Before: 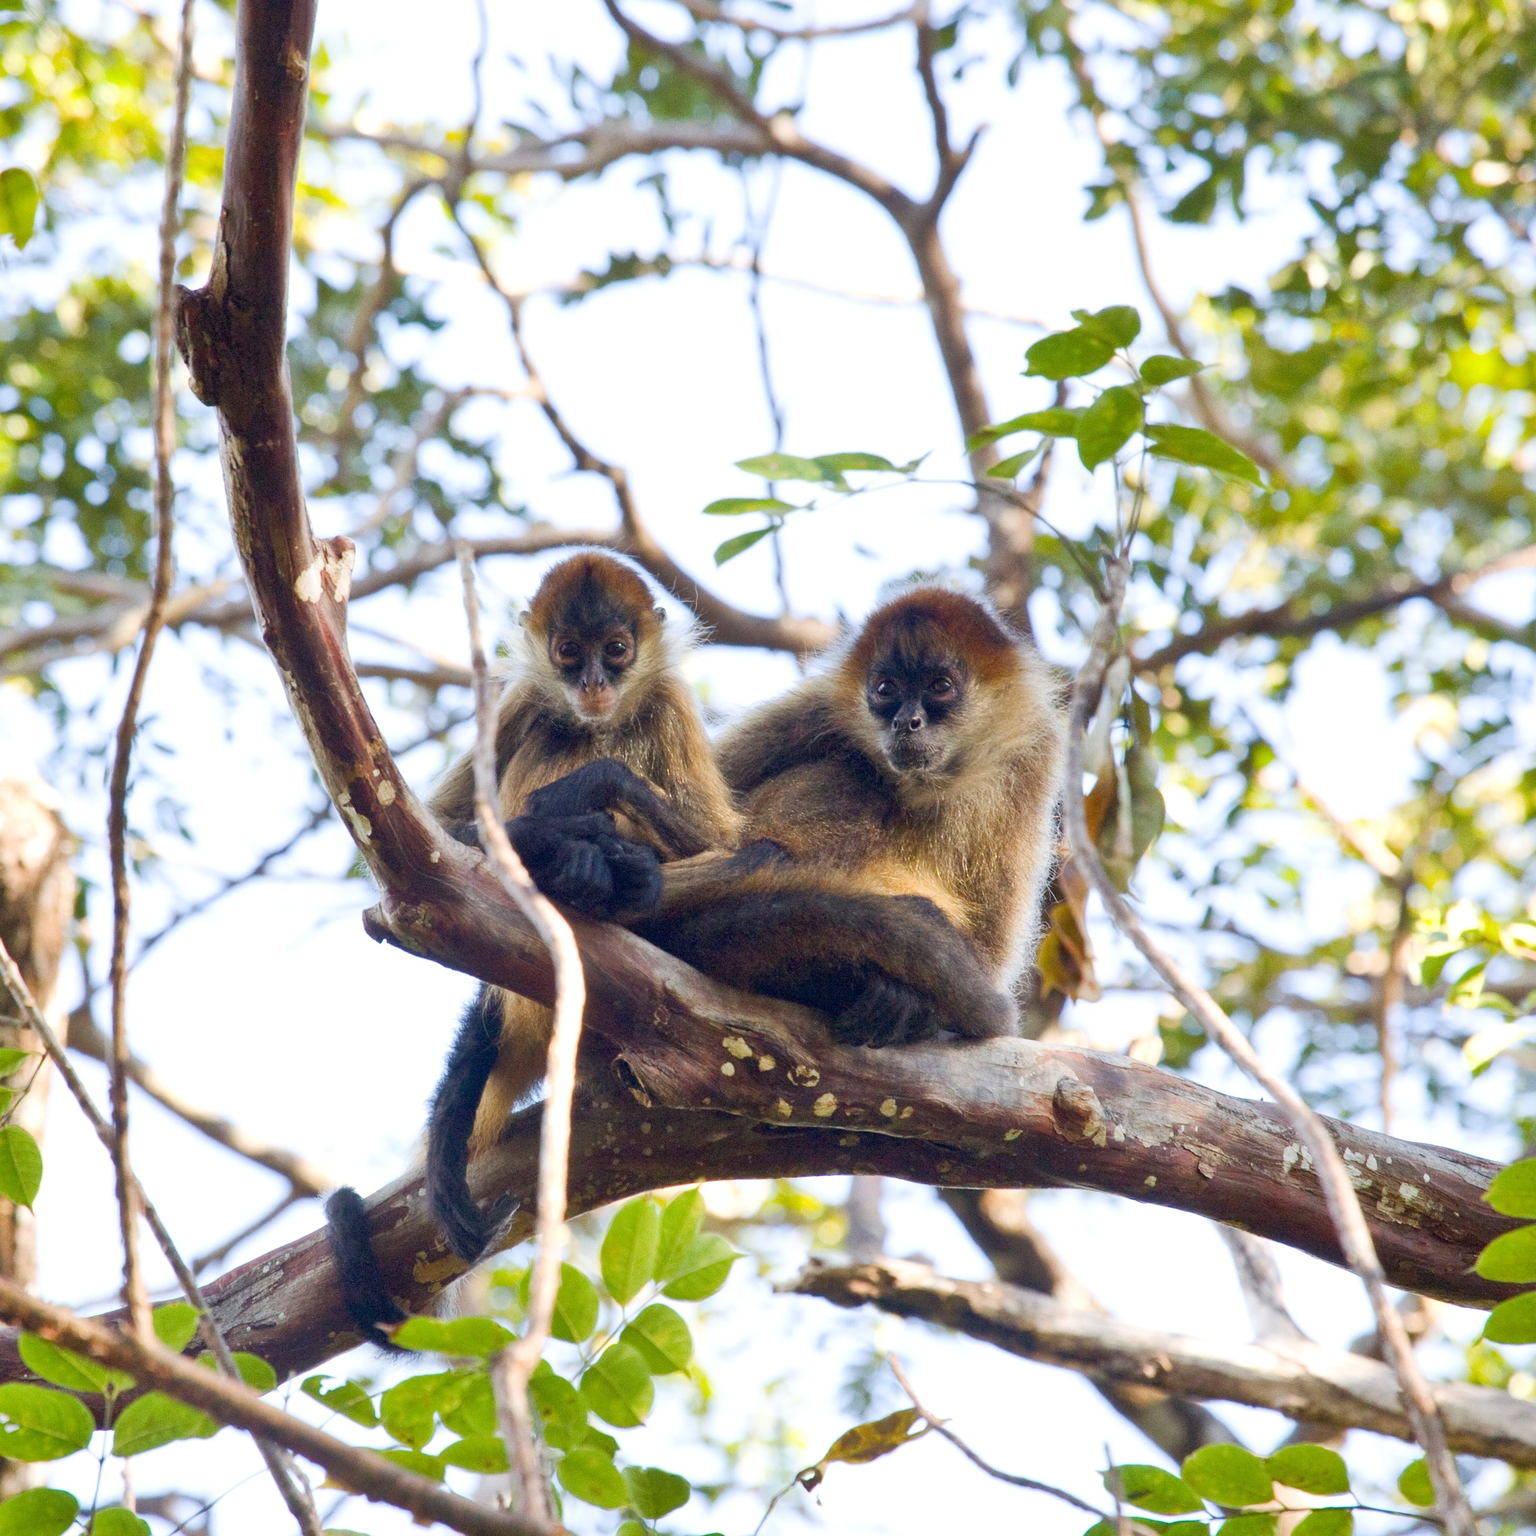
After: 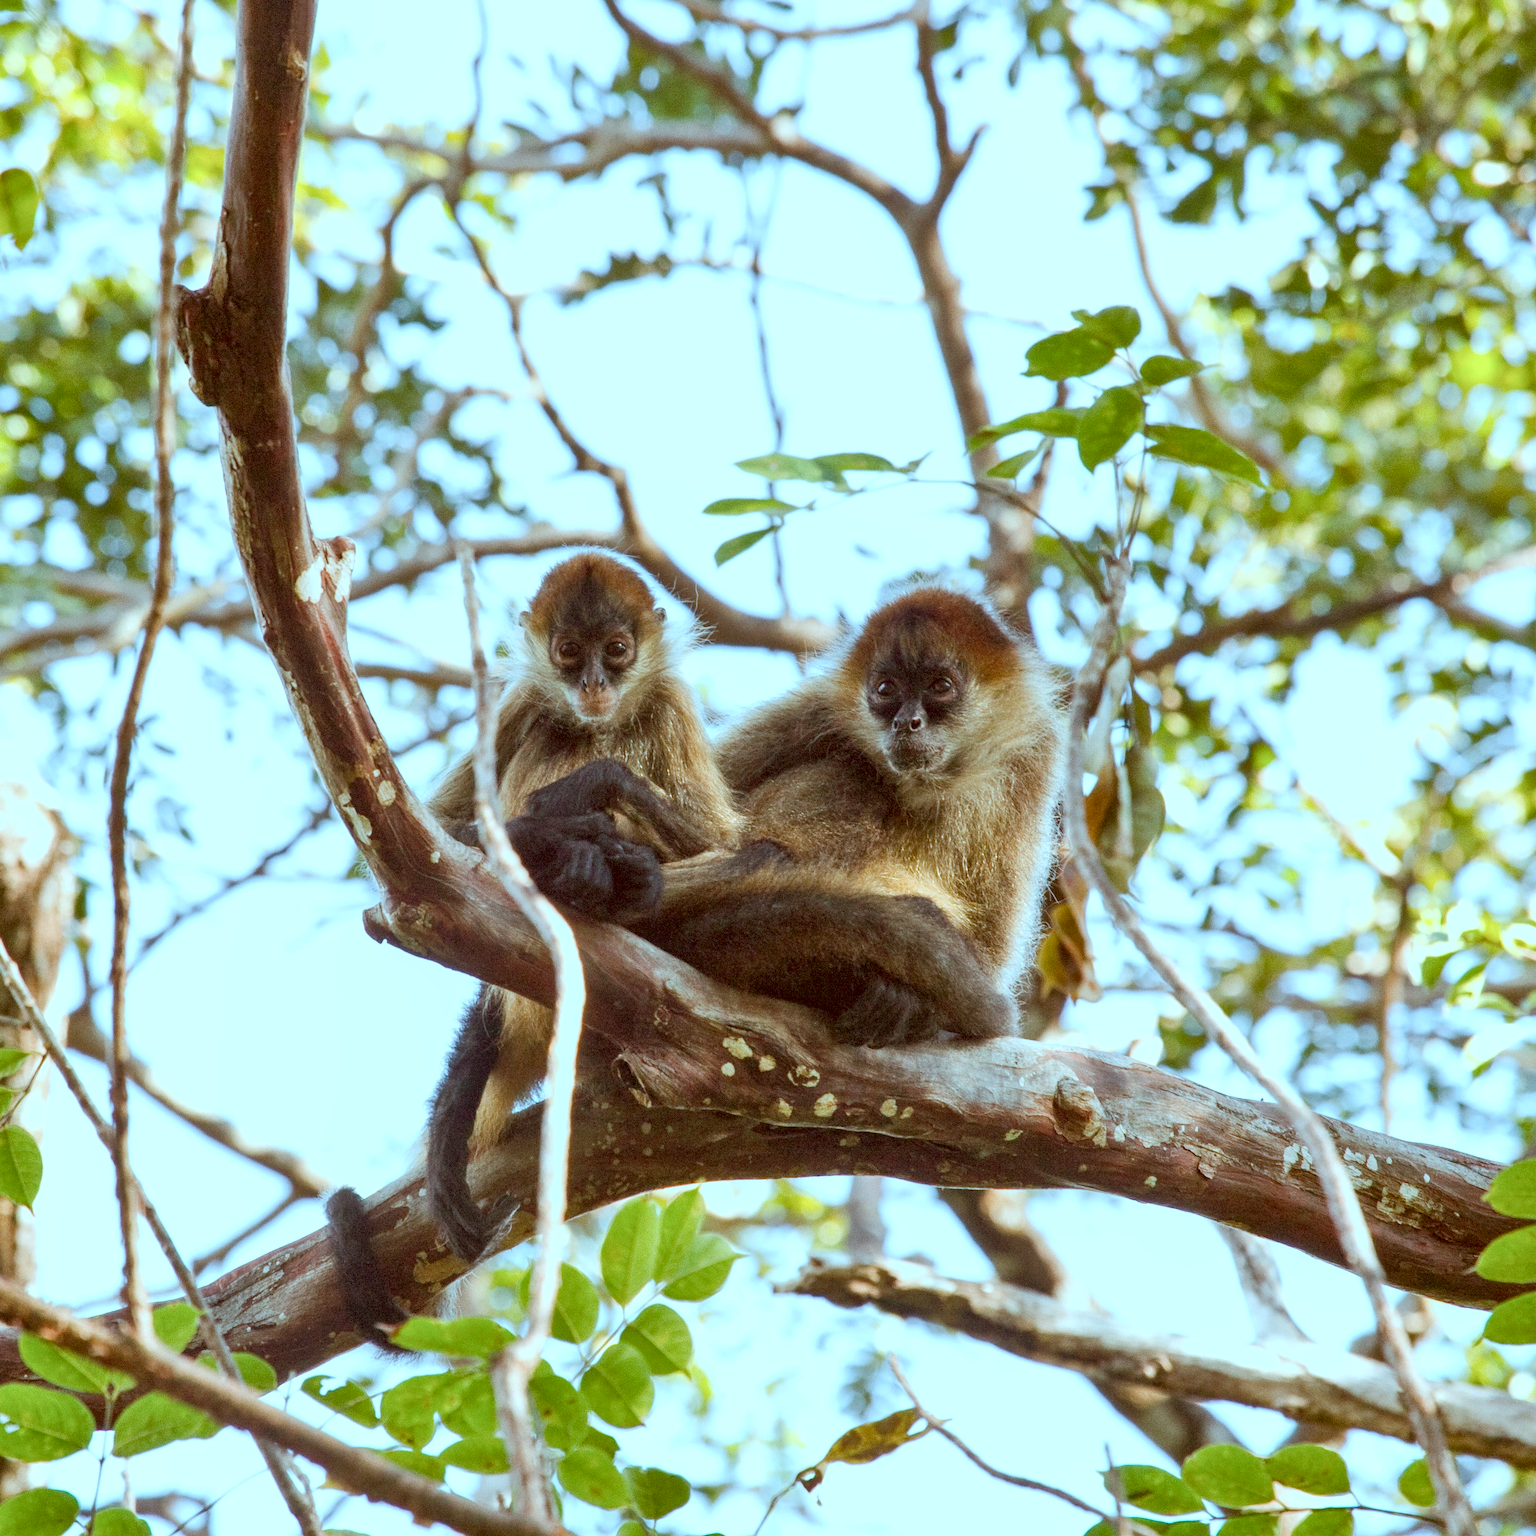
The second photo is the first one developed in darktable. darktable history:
color correction: highlights a* -14.95, highlights b* -16.51, shadows a* 10.37, shadows b* 29.98
contrast brightness saturation: saturation -0.063
local contrast: on, module defaults
